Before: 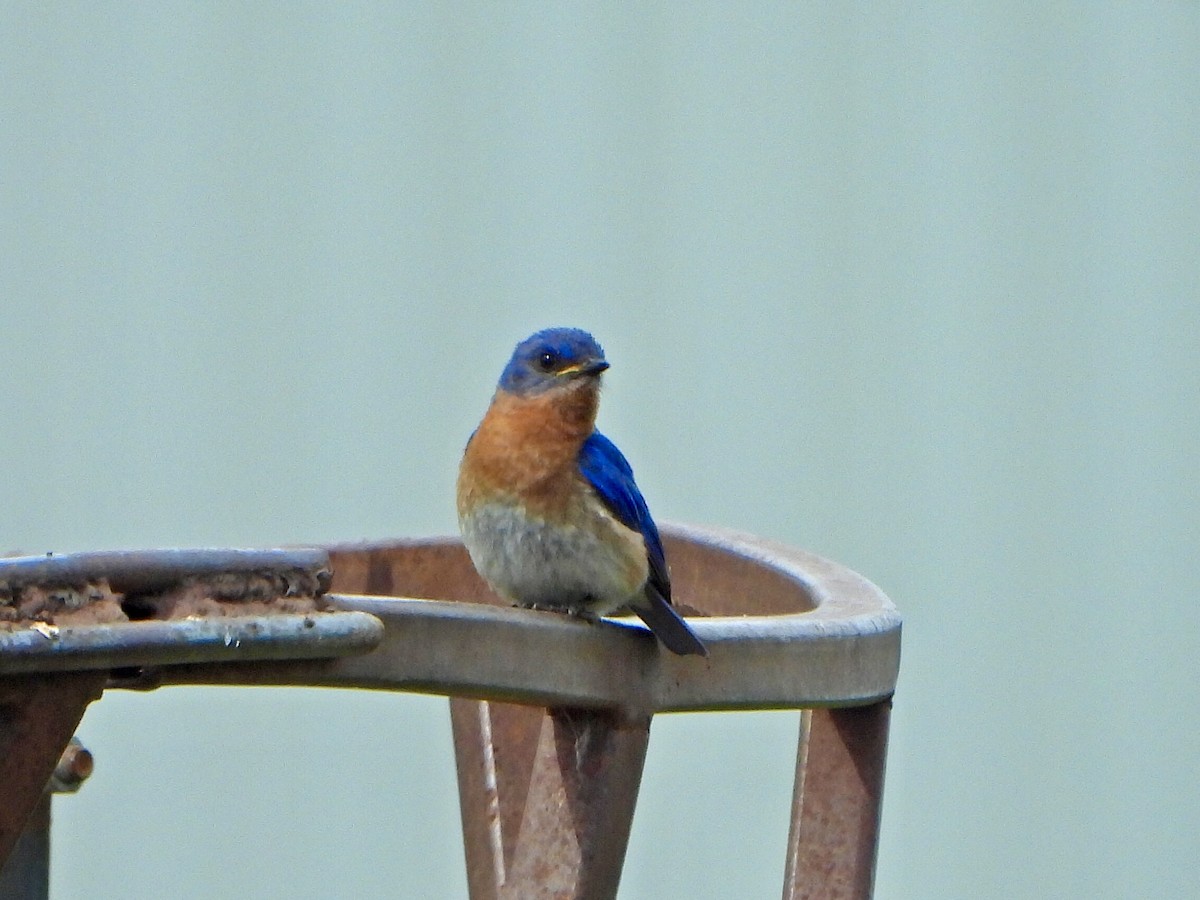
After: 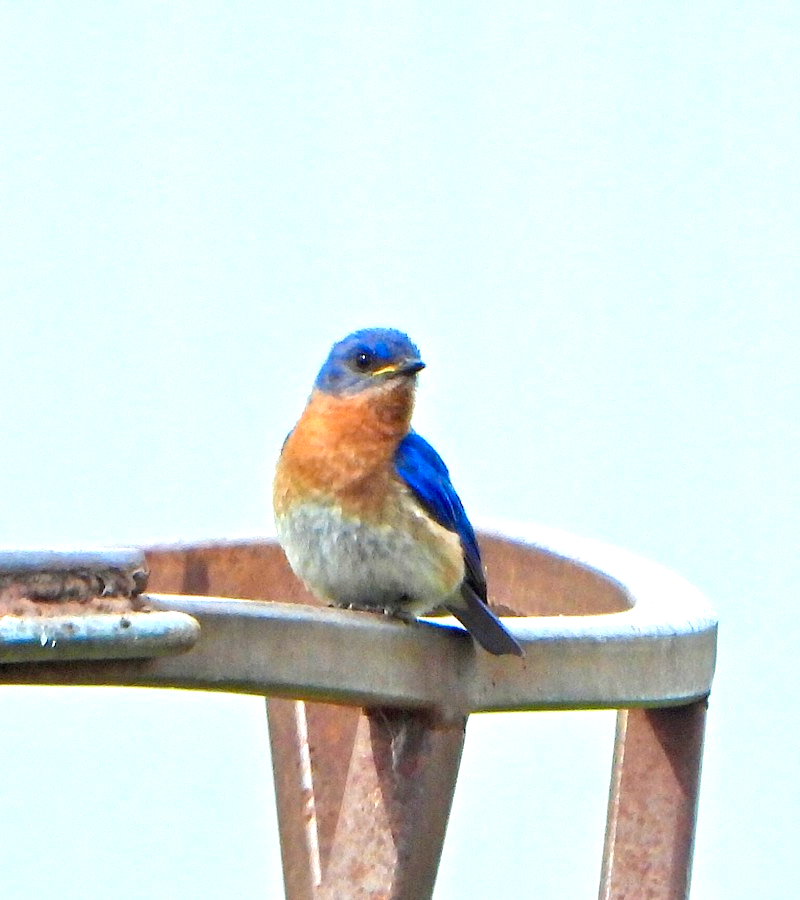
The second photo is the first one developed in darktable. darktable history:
crop and rotate: left 15.377%, right 17.906%
exposure: exposure 1.162 EV, compensate exposure bias true, compensate highlight preservation false
